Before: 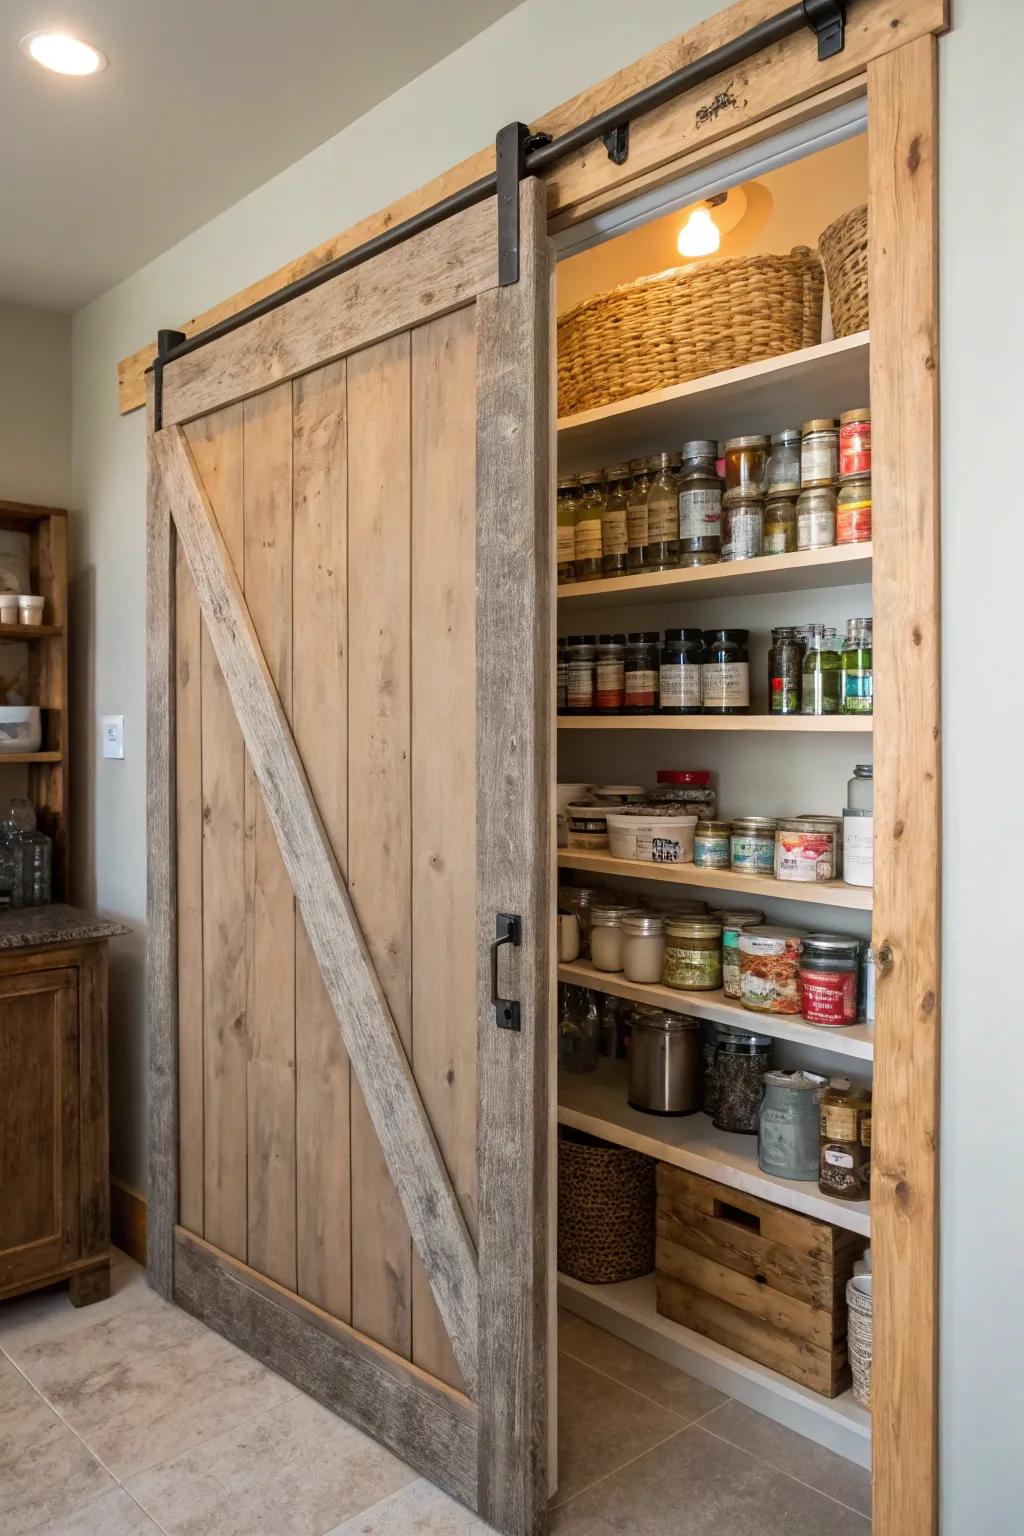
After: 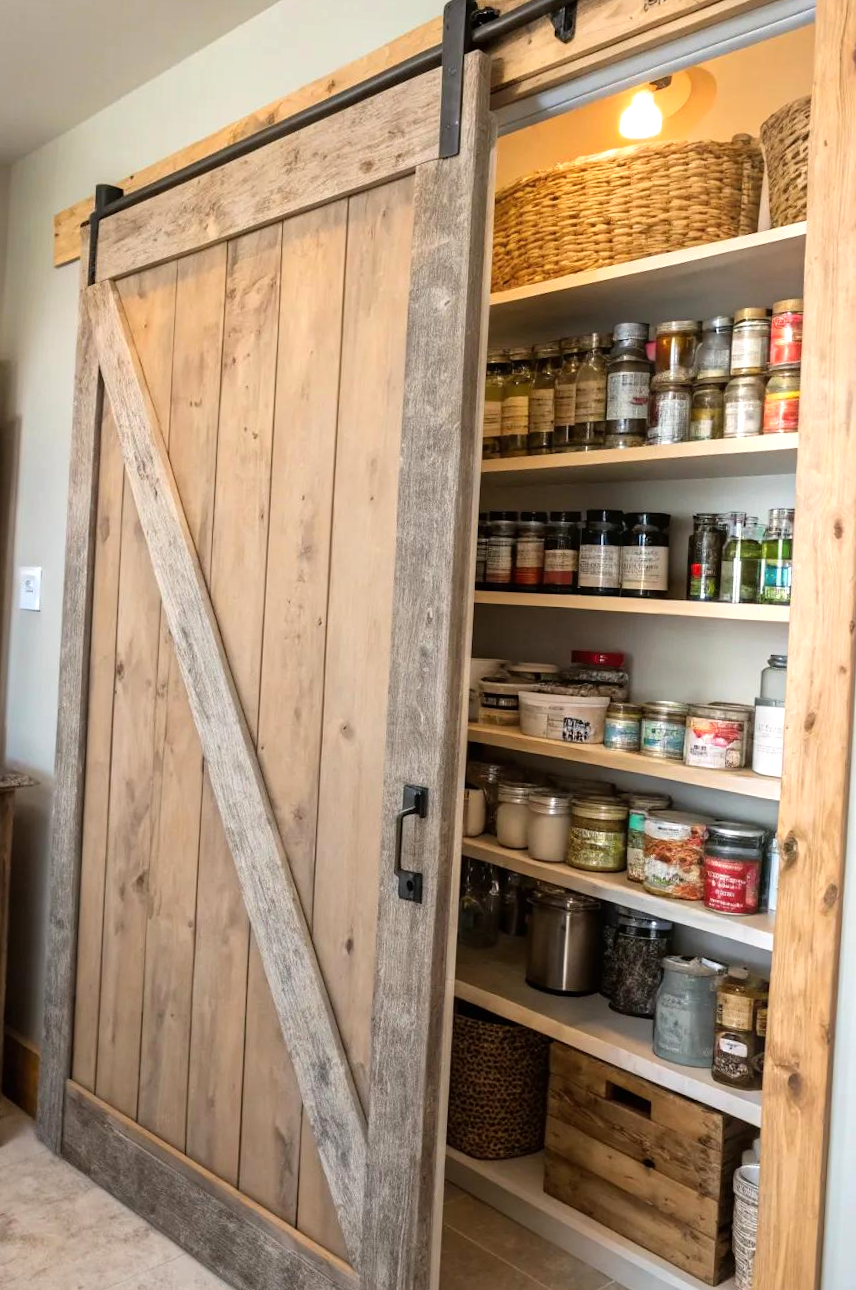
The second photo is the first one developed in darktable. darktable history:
tone equalizer: -8 EV -0.383 EV, -7 EV -0.412 EV, -6 EV -0.359 EV, -5 EV -0.199 EV, -3 EV 0.246 EV, -2 EV 0.316 EV, -1 EV 0.376 EV, +0 EV 0.39 EV
crop and rotate: angle -2.97°, left 5.199%, top 5.211%, right 4.719%, bottom 4.385%
